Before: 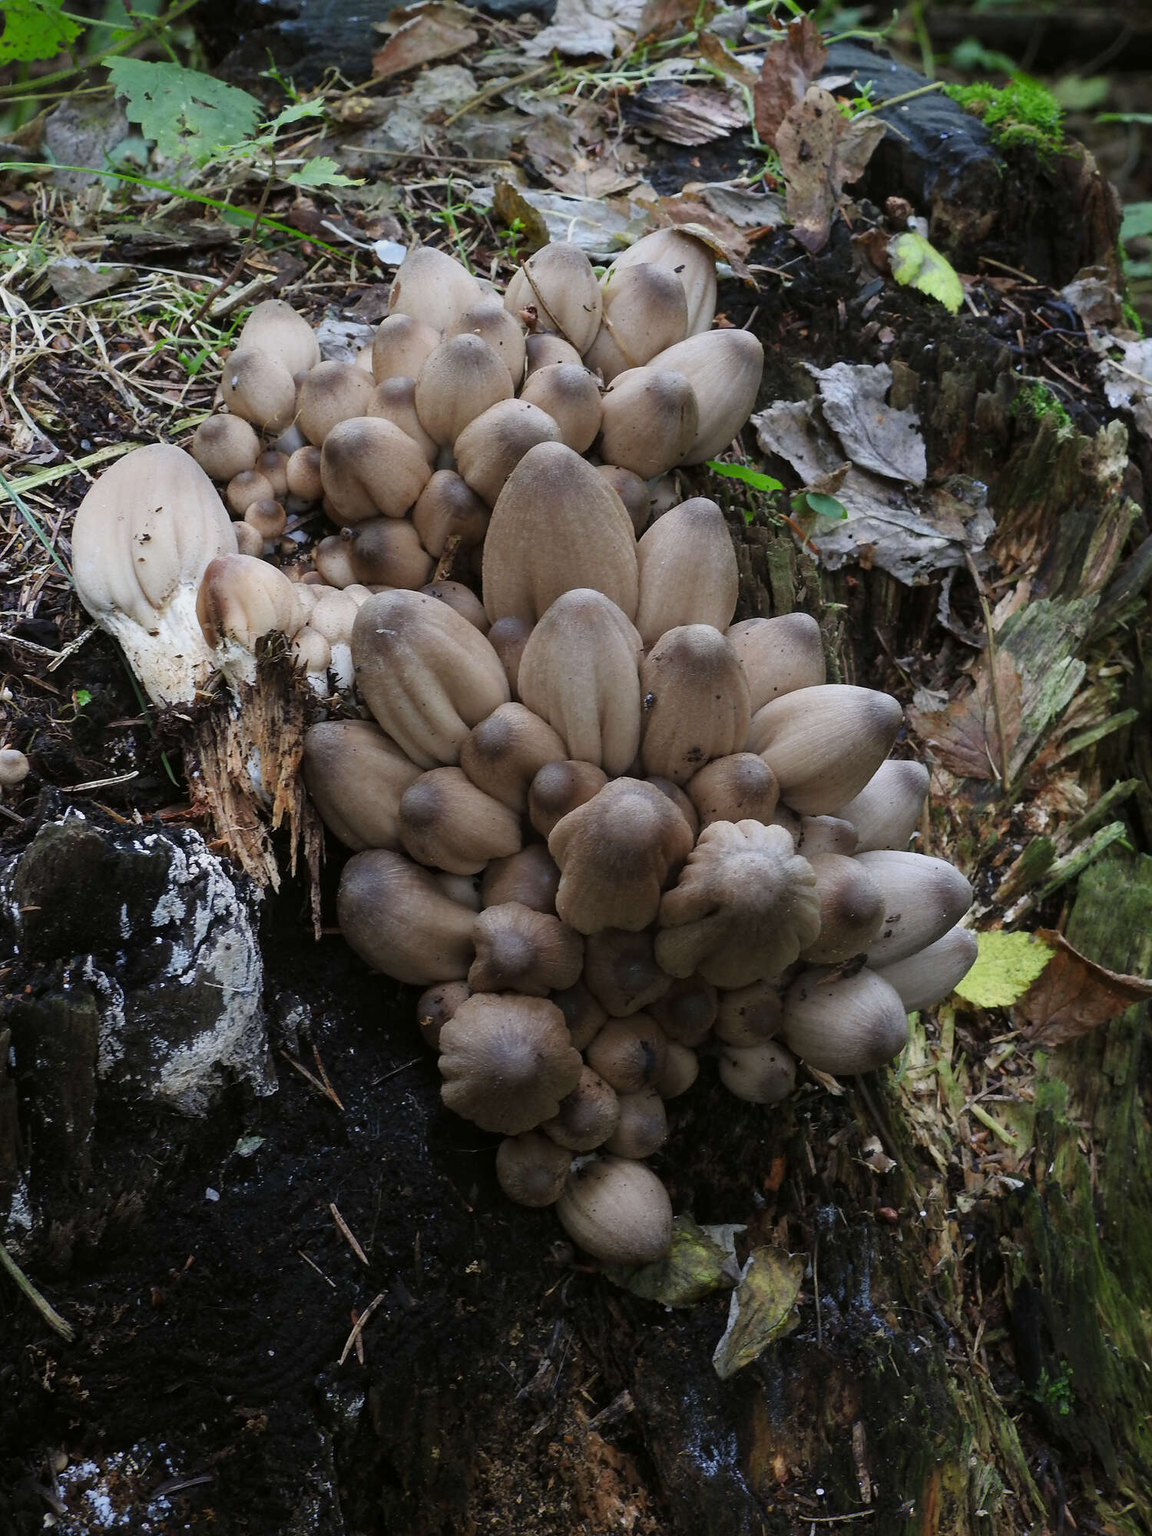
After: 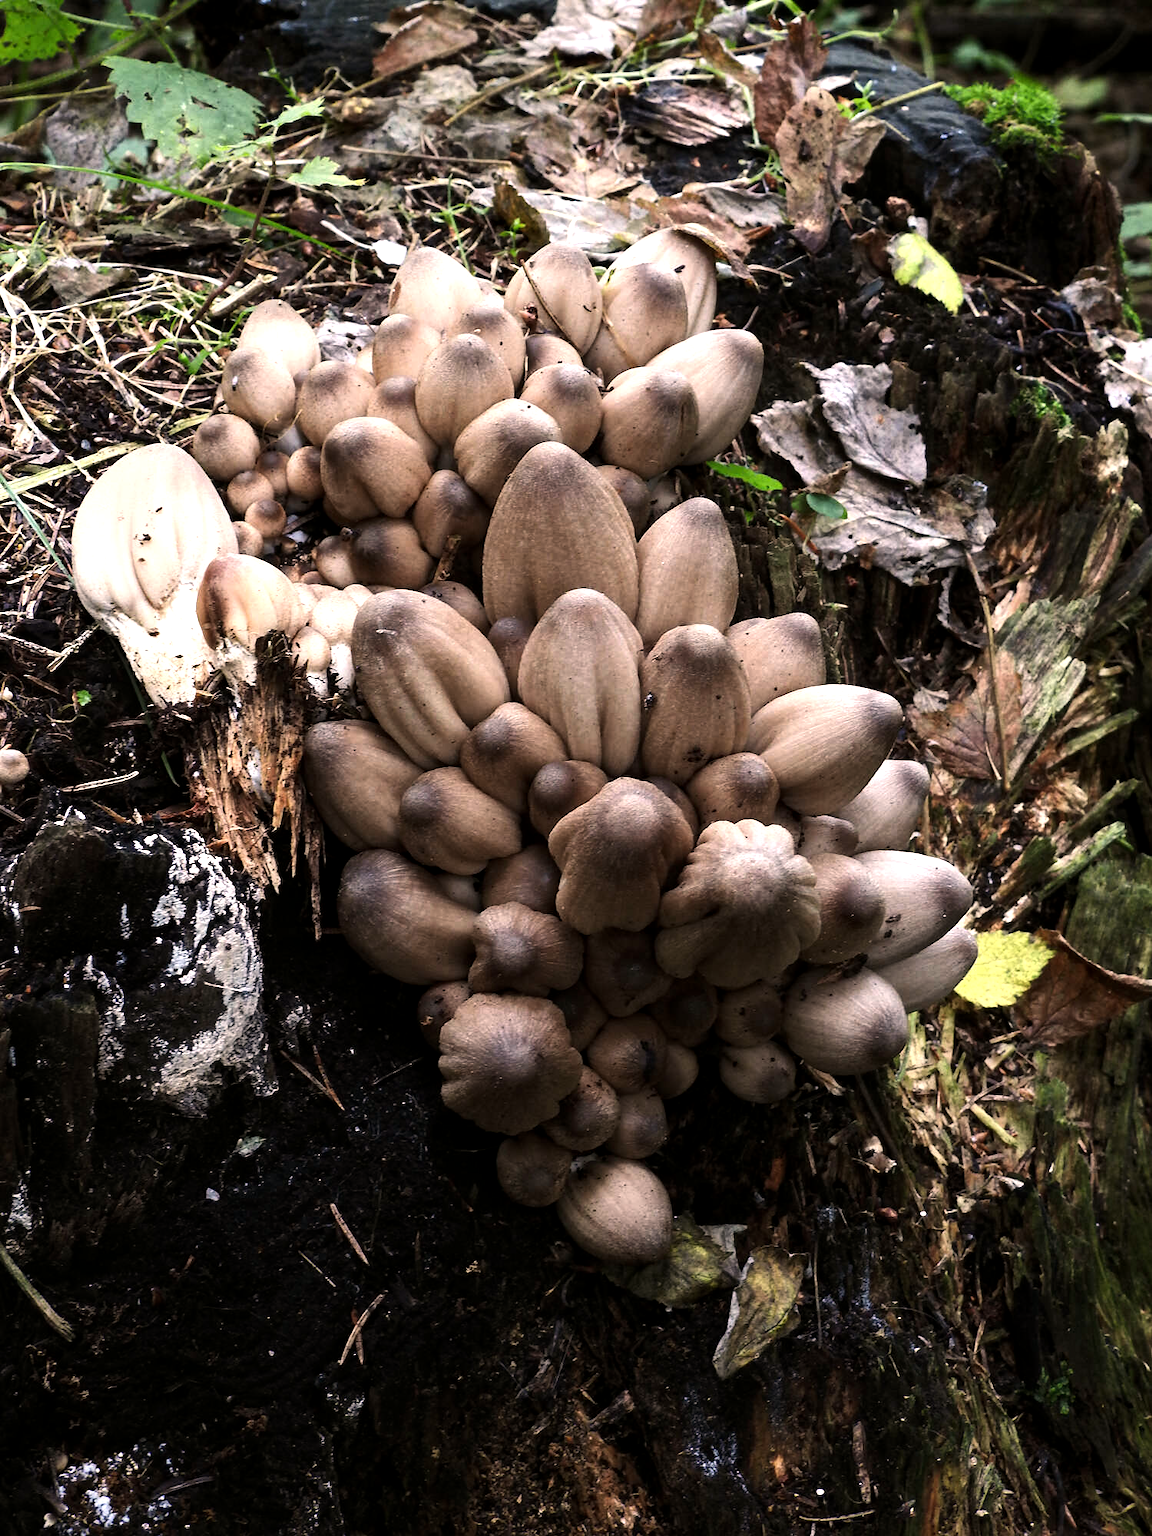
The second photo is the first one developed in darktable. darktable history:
white balance: red 1.127, blue 0.943
local contrast: highlights 100%, shadows 100%, detail 120%, midtone range 0.2
tone equalizer: -8 EV -1.08 EV, -7 EV -1.01 EV, -6 EV -0.867 EV, -5 EV -0.578 EV, -3 EV 0.578 EV, -2 EV 0.867 EV, -1 EV 1.01 EV, +0 EV 1.08 EV, edges refinement/feathering 500, mask exposure compensation -1.57 EV, preserve details no
